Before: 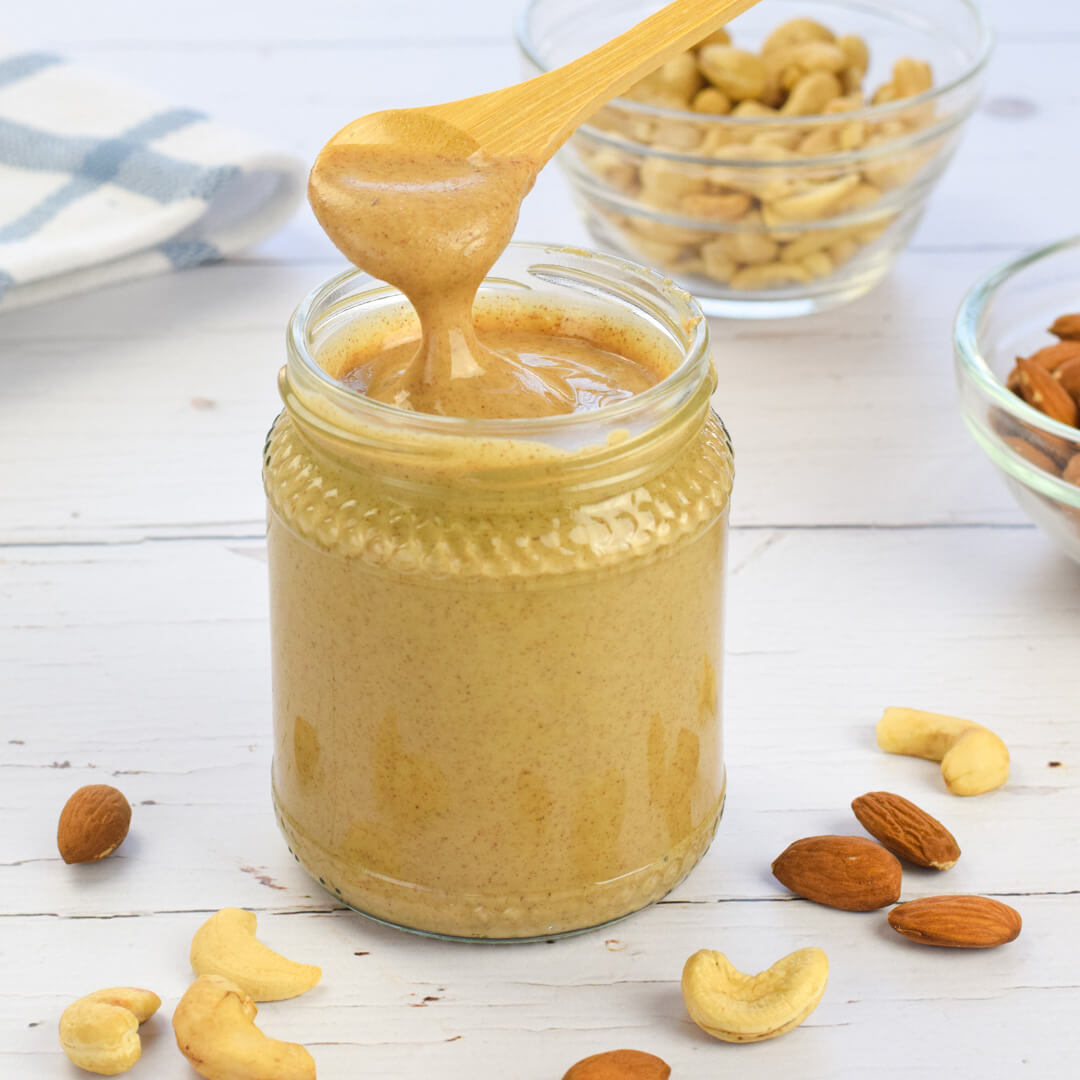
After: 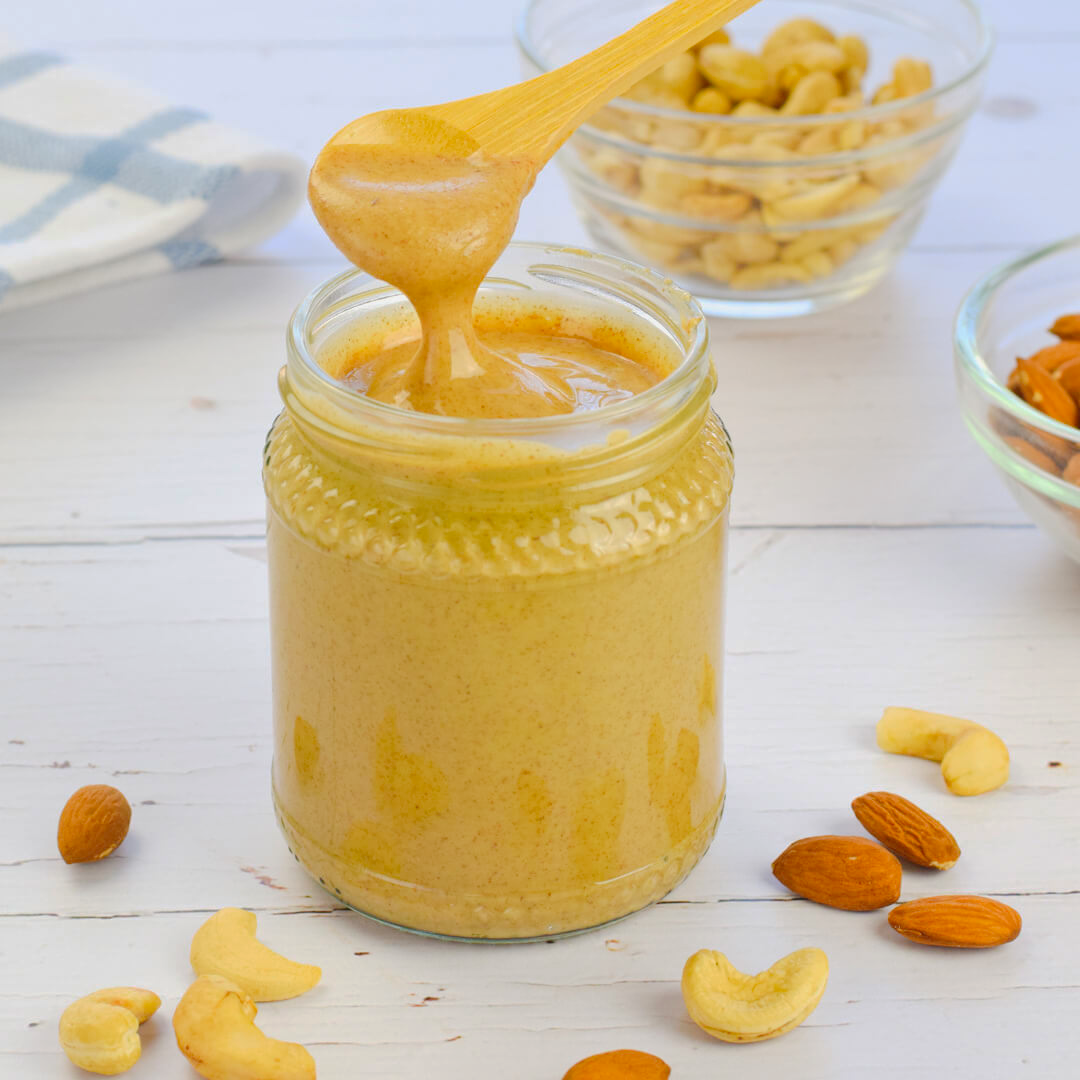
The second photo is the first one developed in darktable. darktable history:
contrast brightness saturation: contrast -0.194, saturation 0.189
tone curve: curves: ch0 [(0, 0) (0.003, 0.002) (0.011, 0.006) (0.025, 0.013) (0.044, 0.019) (0.069, 0.032) (0.1, 0.056) (0.136, 0.095) (0.177, 0.144) (0.224, 0.193) (0.277, 0.26) (0.335, 0.331) (0.399, 0.405) (0.468, 0.479) (0.543, 0.552) (0.623, 0.624) (0.709, 0.699) (0.801, 0.772) (0.898, 0.856) (1, 1)], preserve colors none
exposure: exposure 0.299 EV, compensate highlight preservation false
